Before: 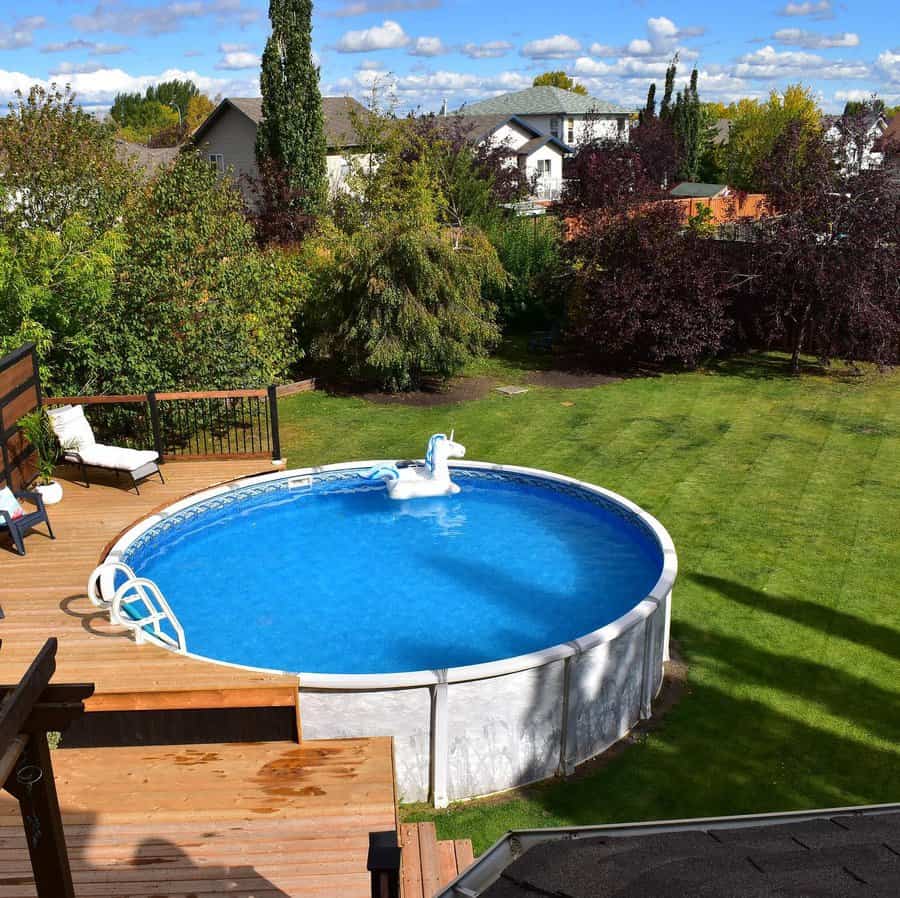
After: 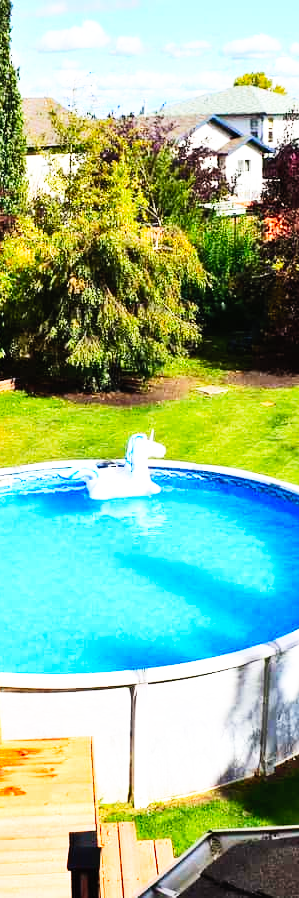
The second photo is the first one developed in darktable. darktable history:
contrast brightness saturation: contrast 0.2, brightness 0.16, saturation 0.22
base curve: curves: ch0 [(0, 0) (0.007, 0.004) (0.027, 0.03) (0.046, 0.07) (0.207, 0.54) (0.442, 0.872) (0.673, 0.972) (1, 1)], preserve colors none
crop: left 33.36%, right 33.36%
